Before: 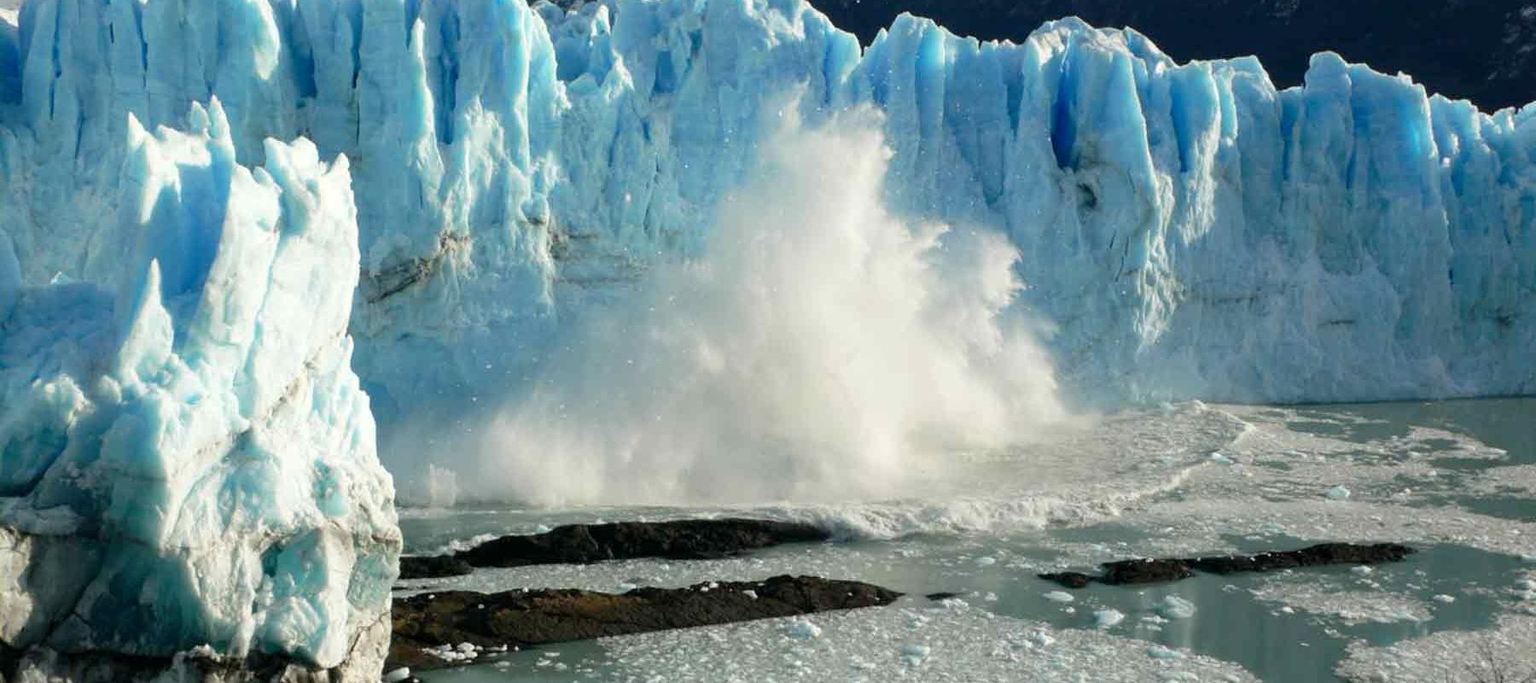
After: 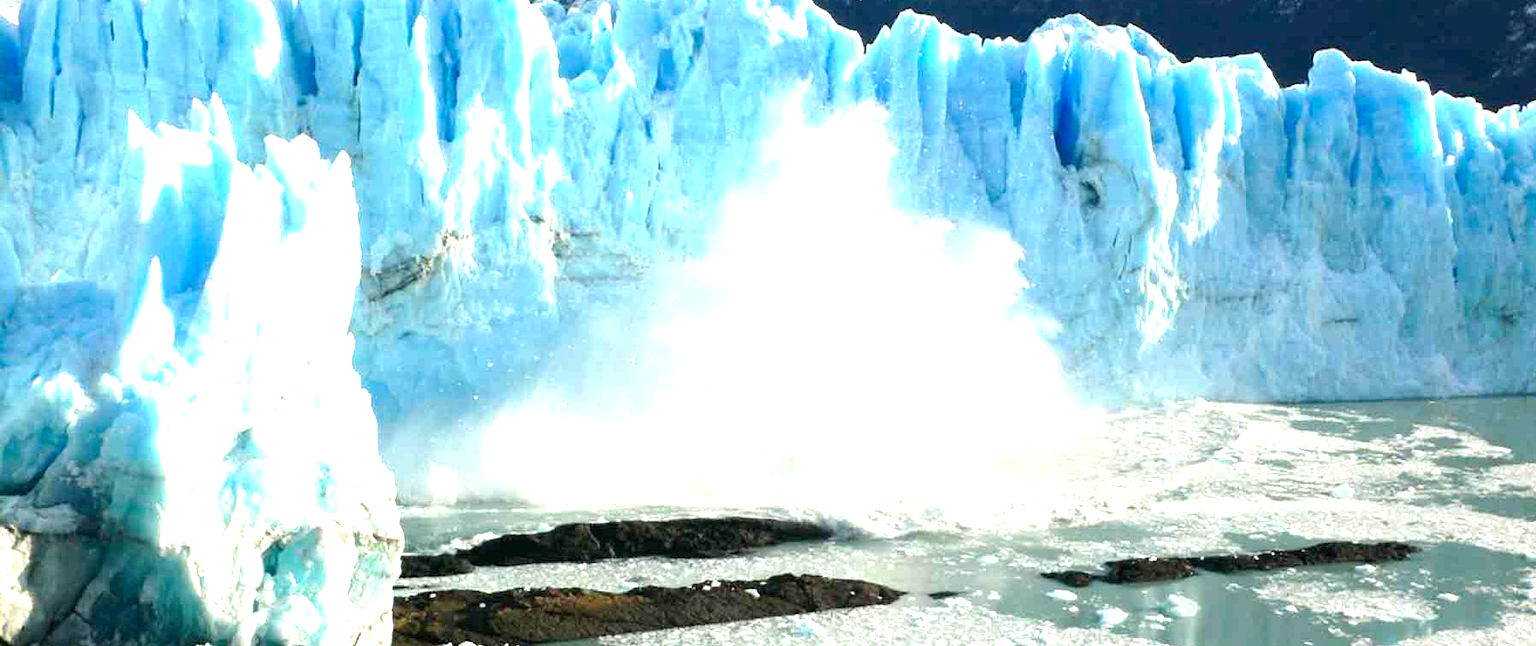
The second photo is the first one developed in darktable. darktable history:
contrast brightness saturation: contrast 0.04, saturation 0.07
exposure: black level correction 0, exposure 1.45 EV, compensate exposure bias true, compensate highlight preservation false
rotate and perspective: crop left 0, crop top 0
crop: top 0.448%, right 0.264%, bottom 5.045%
